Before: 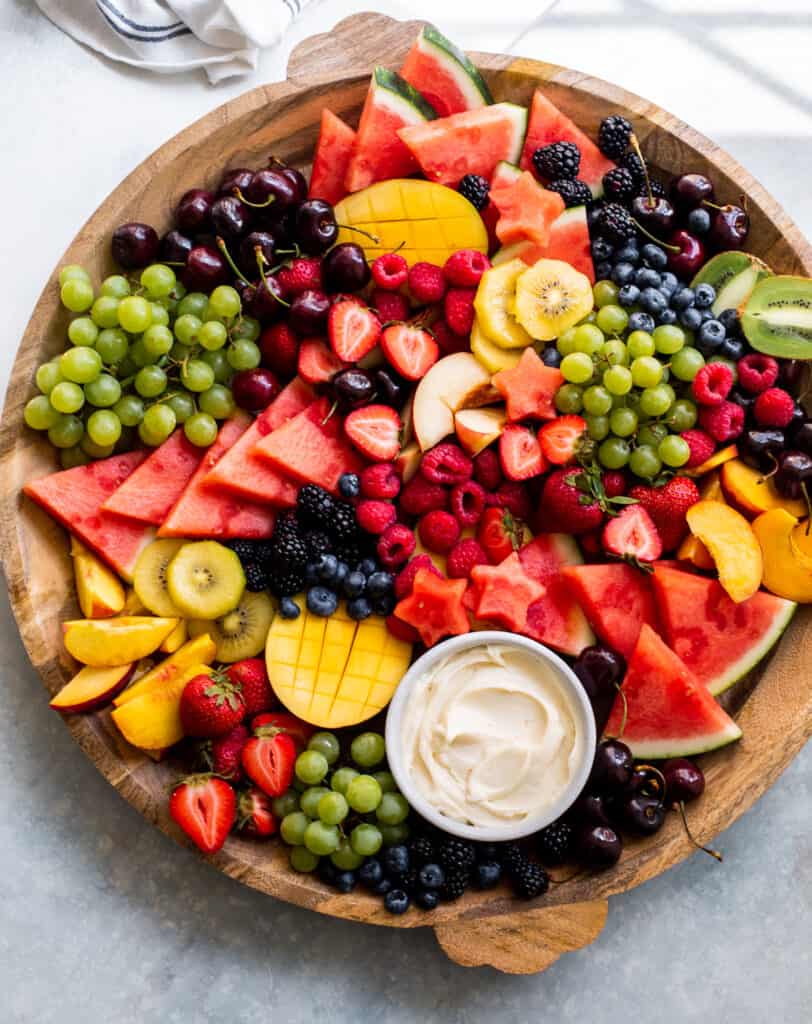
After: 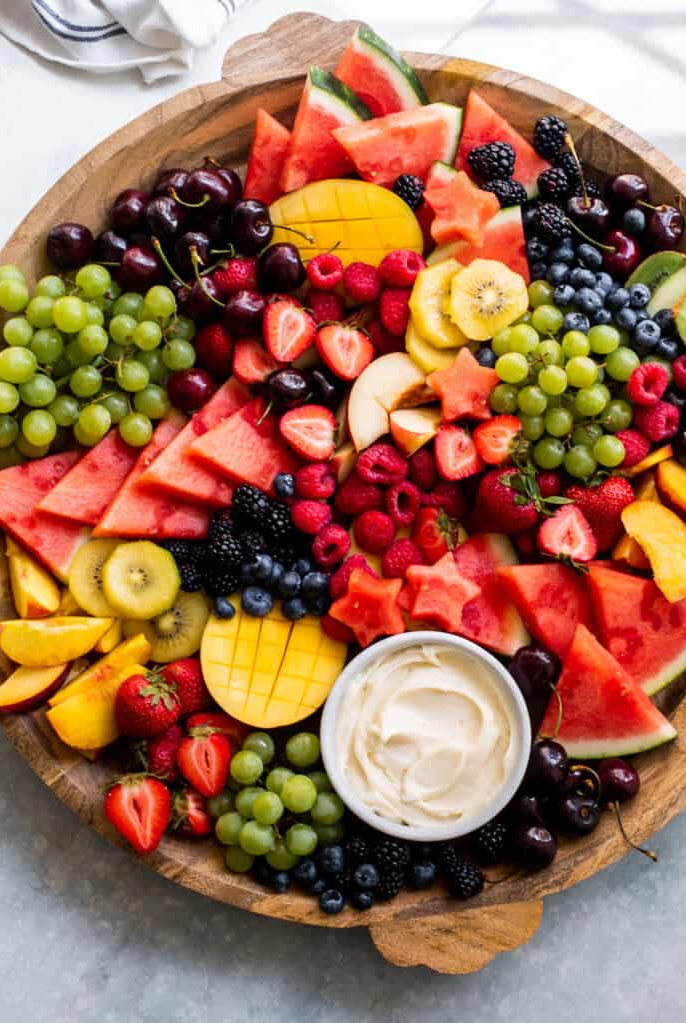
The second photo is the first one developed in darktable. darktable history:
crop: left 8.064%, right 7.389%
